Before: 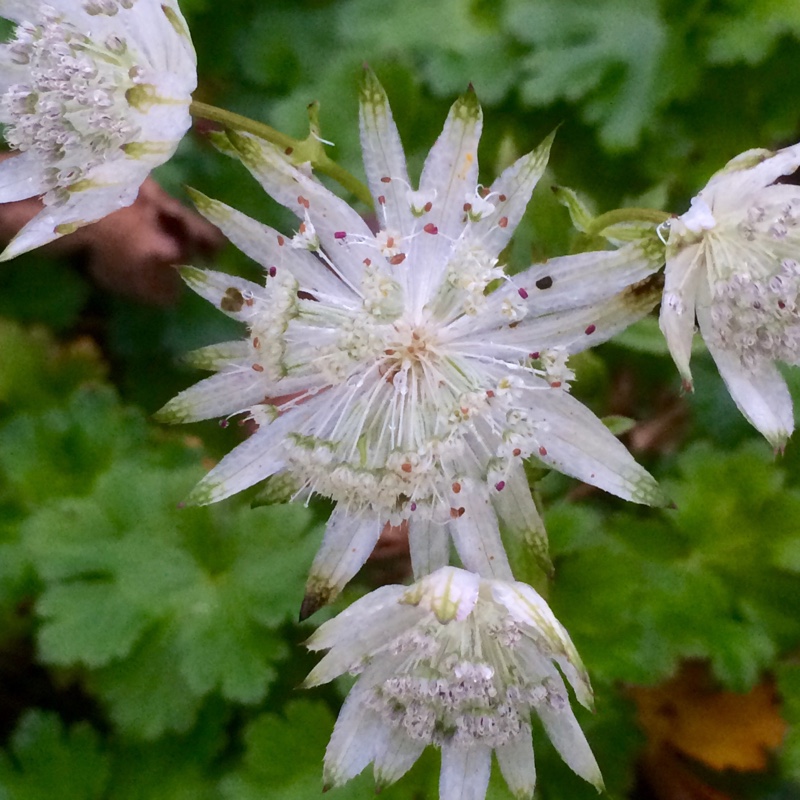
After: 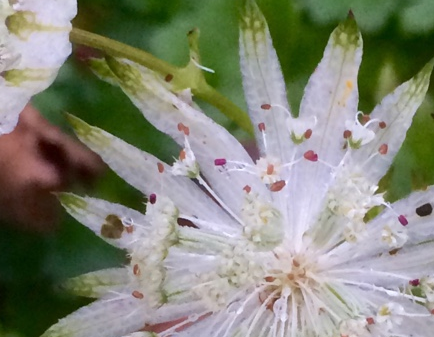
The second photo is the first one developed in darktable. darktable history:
crop: left 15.03%, top 9.141%, right 30.651%, bottom 48.71%
